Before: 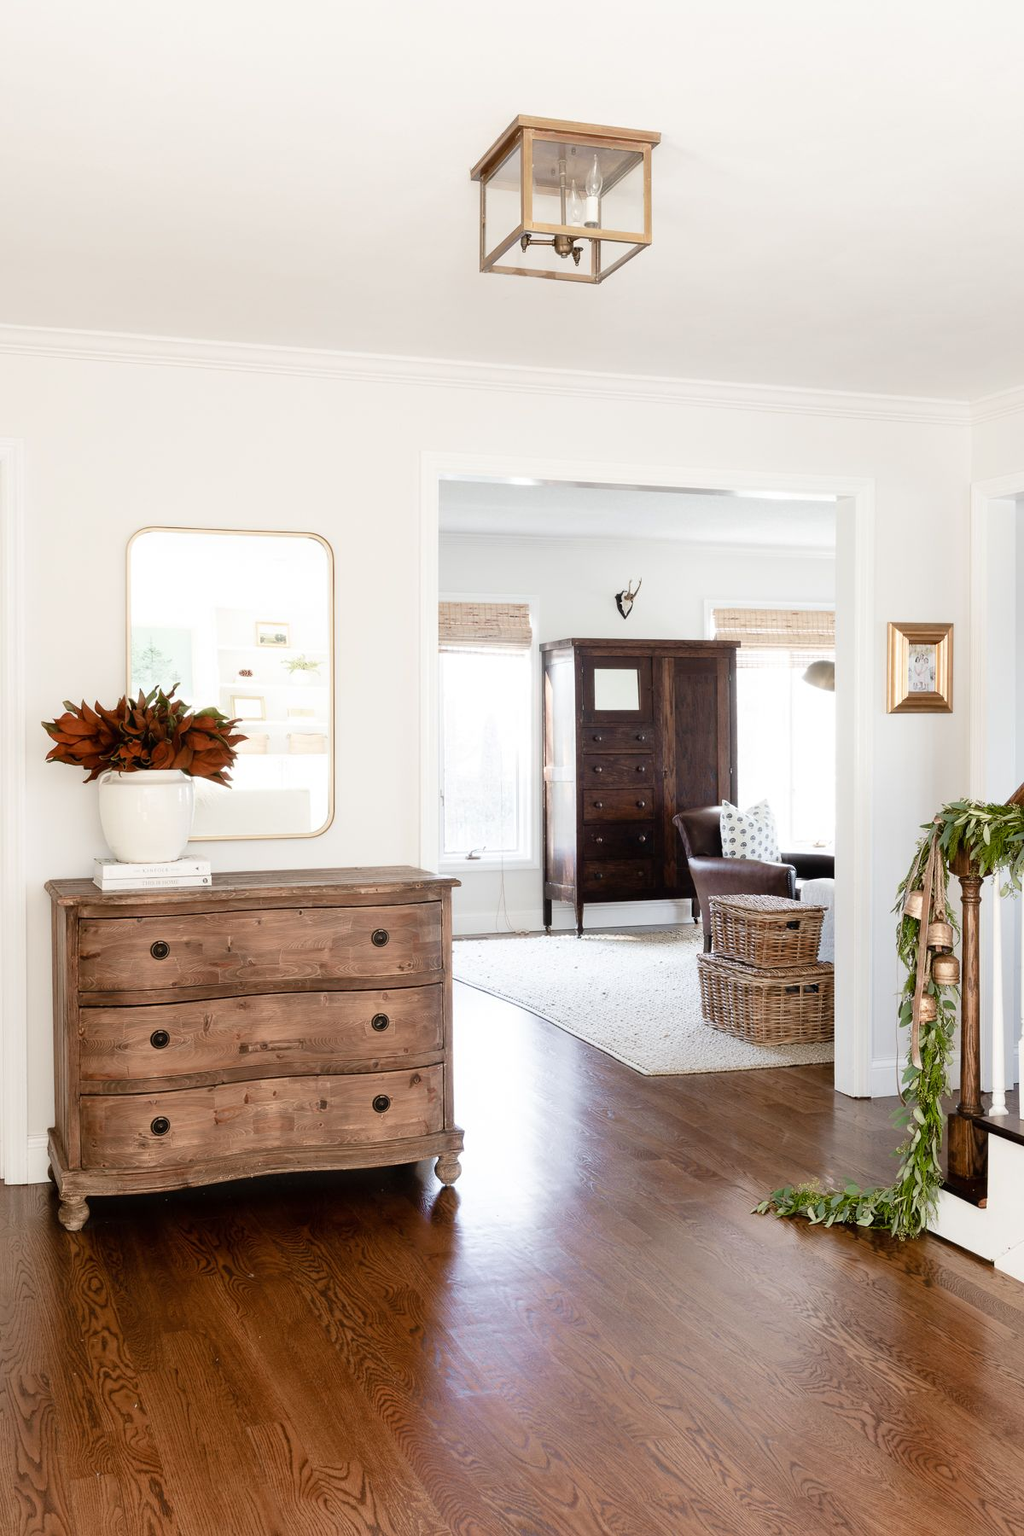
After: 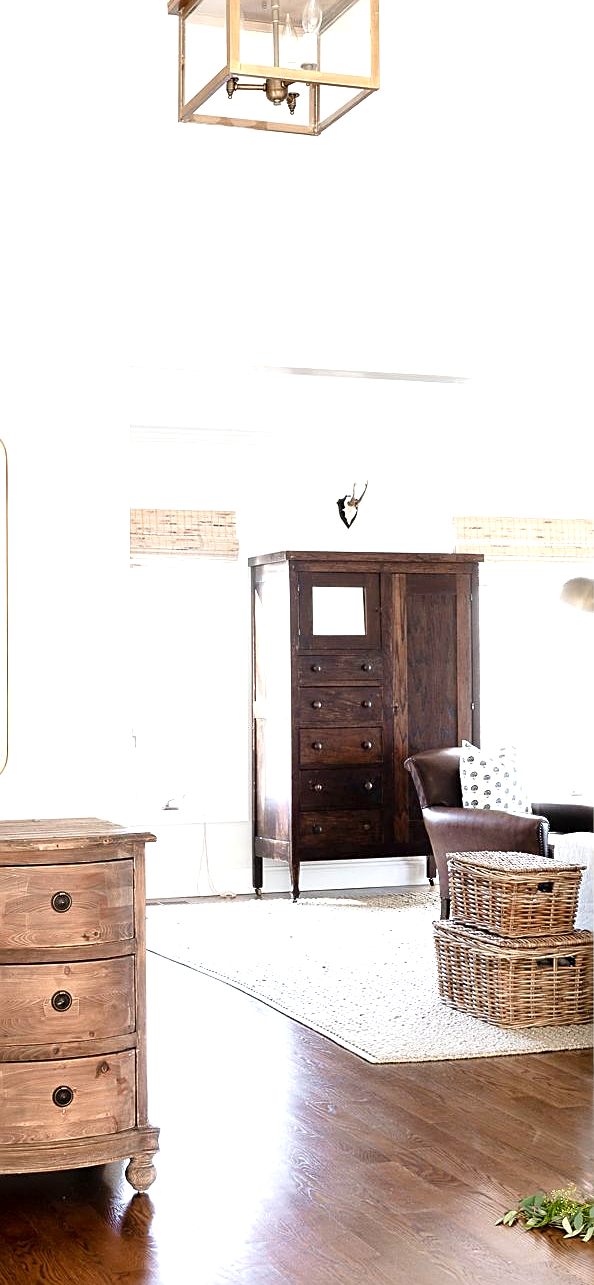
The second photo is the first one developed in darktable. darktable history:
color balance: mode lift, gamma, gain (sRGB), lift [0.97, 1, 1, 1], gamma [1.03, 1, 1, 1]
exposure: black level correction 0, exposure 0.7 EV, compensate exposure bias true, compensate highlight preservation false
crop: left 32.075%, top 10.976%, right 18.355%, bottom 17.596%
sharpen: amount 0.575
